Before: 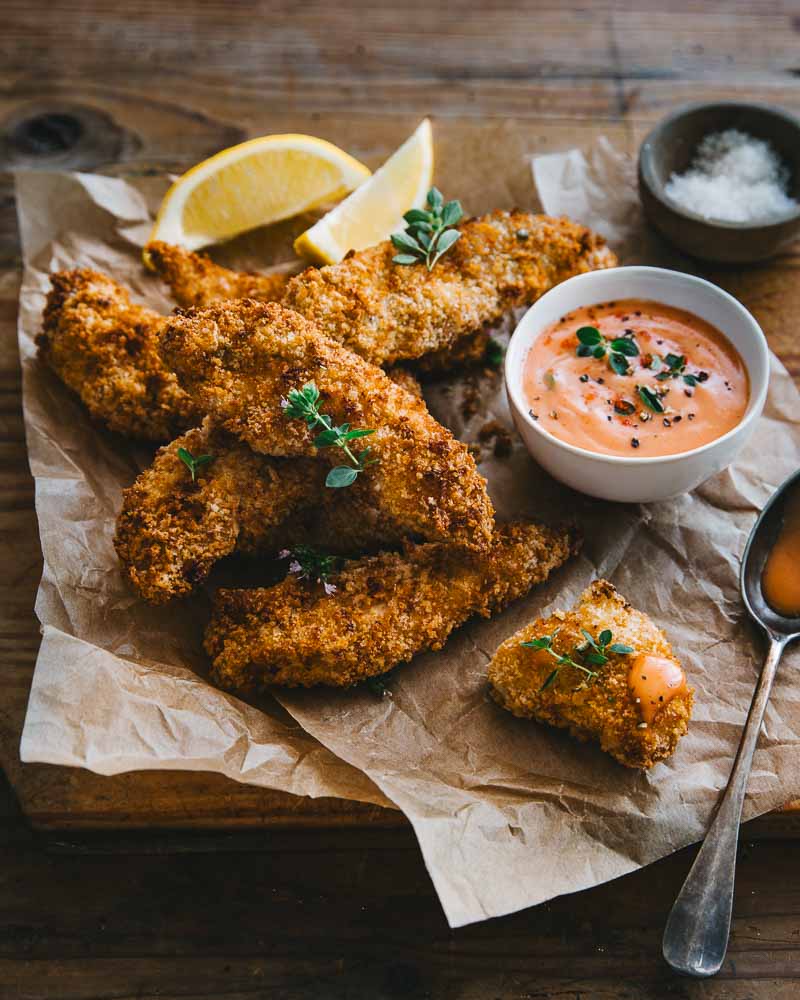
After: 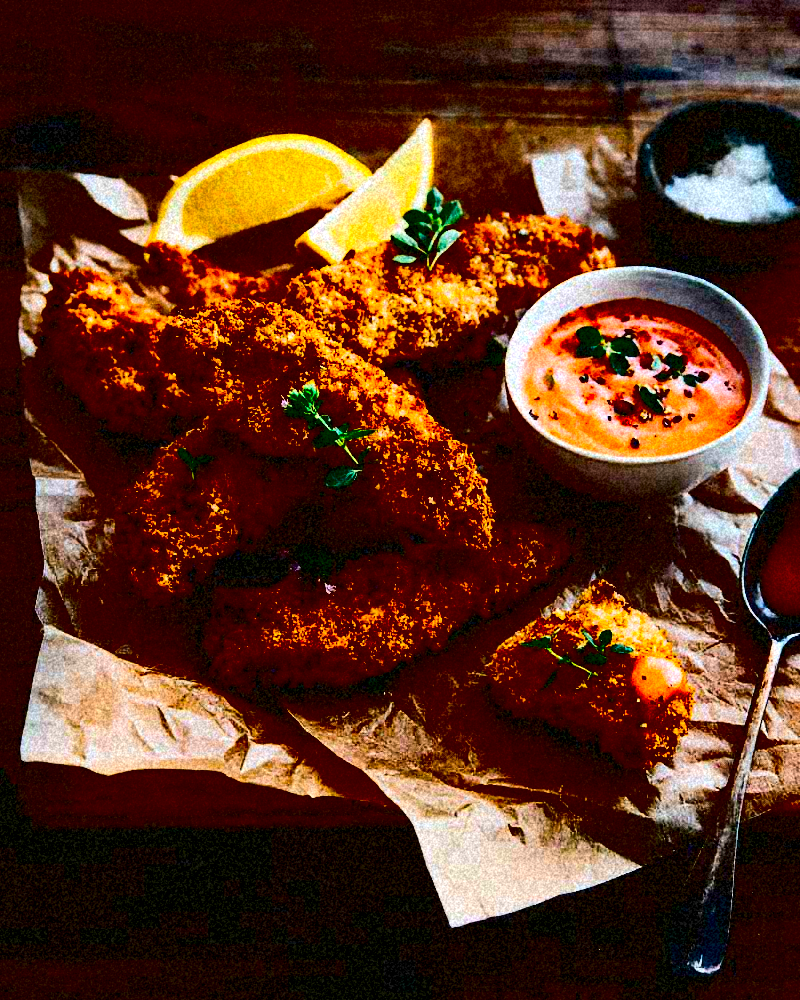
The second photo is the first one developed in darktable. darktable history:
grain: coarseness 46.9 ISO, strength 50.21%, mid-tones bias 0%
contrast brightness saturation: contrast 0.77, brightness -1, saturation 1
color balance rgb: perceptual saturation grading › global saturation 20%, global vibrance 20%
